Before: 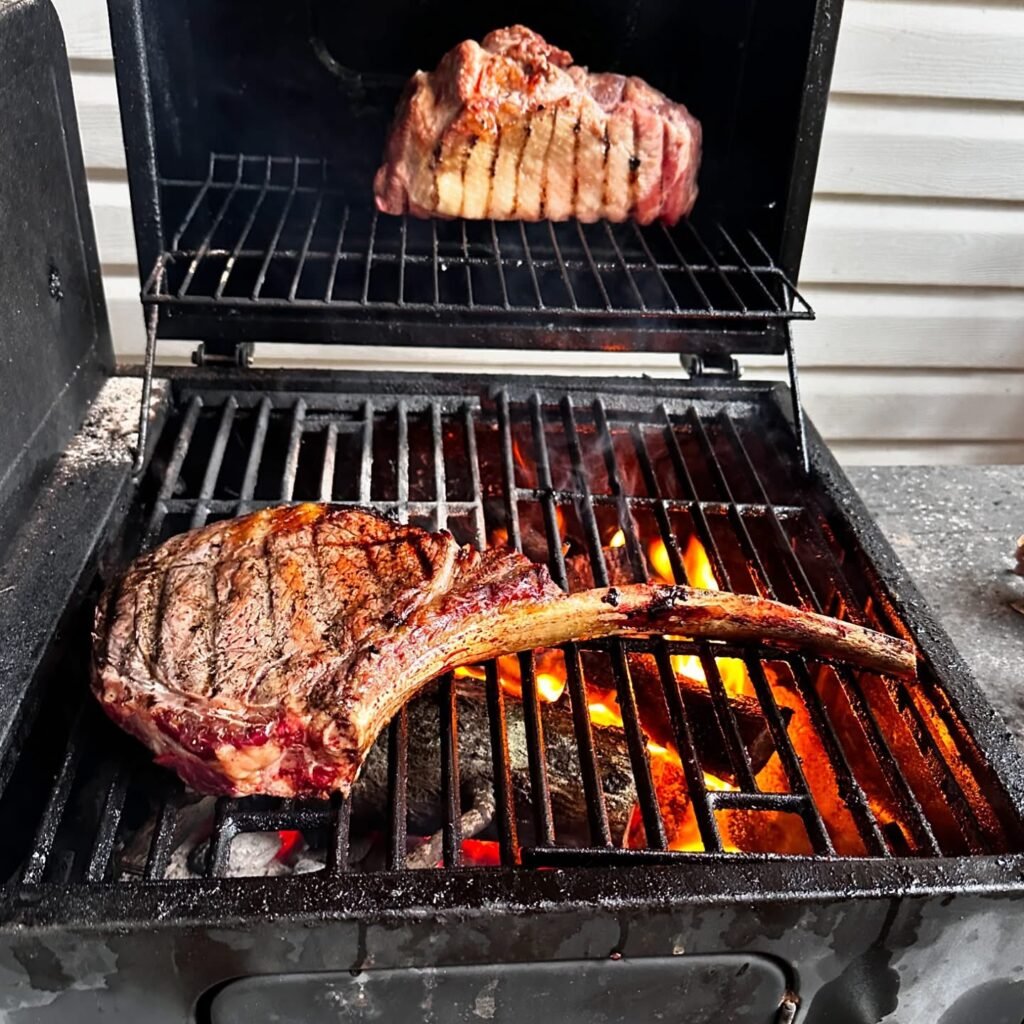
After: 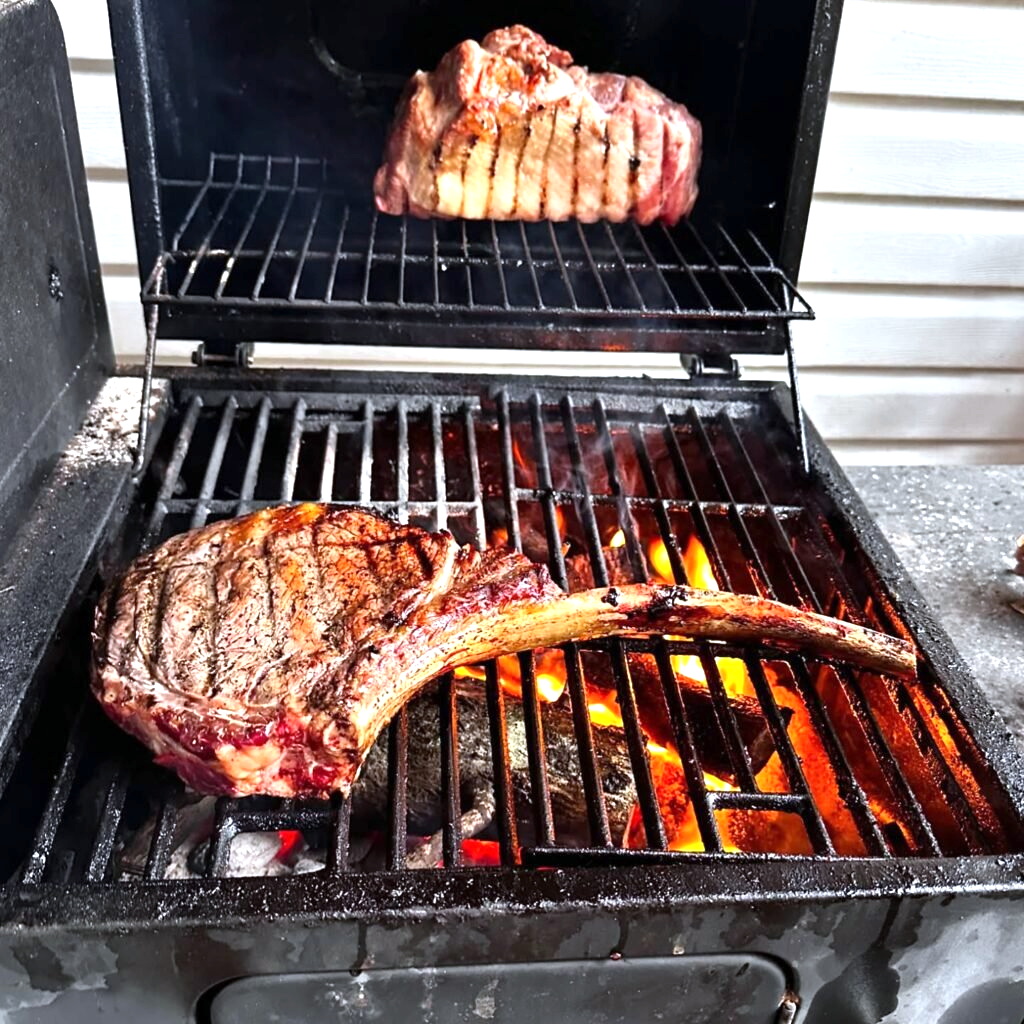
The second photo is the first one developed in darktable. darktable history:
white balance: red 0.967, blue 1.049
exposure: exposure 0.6 EV, compensate highlight preservation false
